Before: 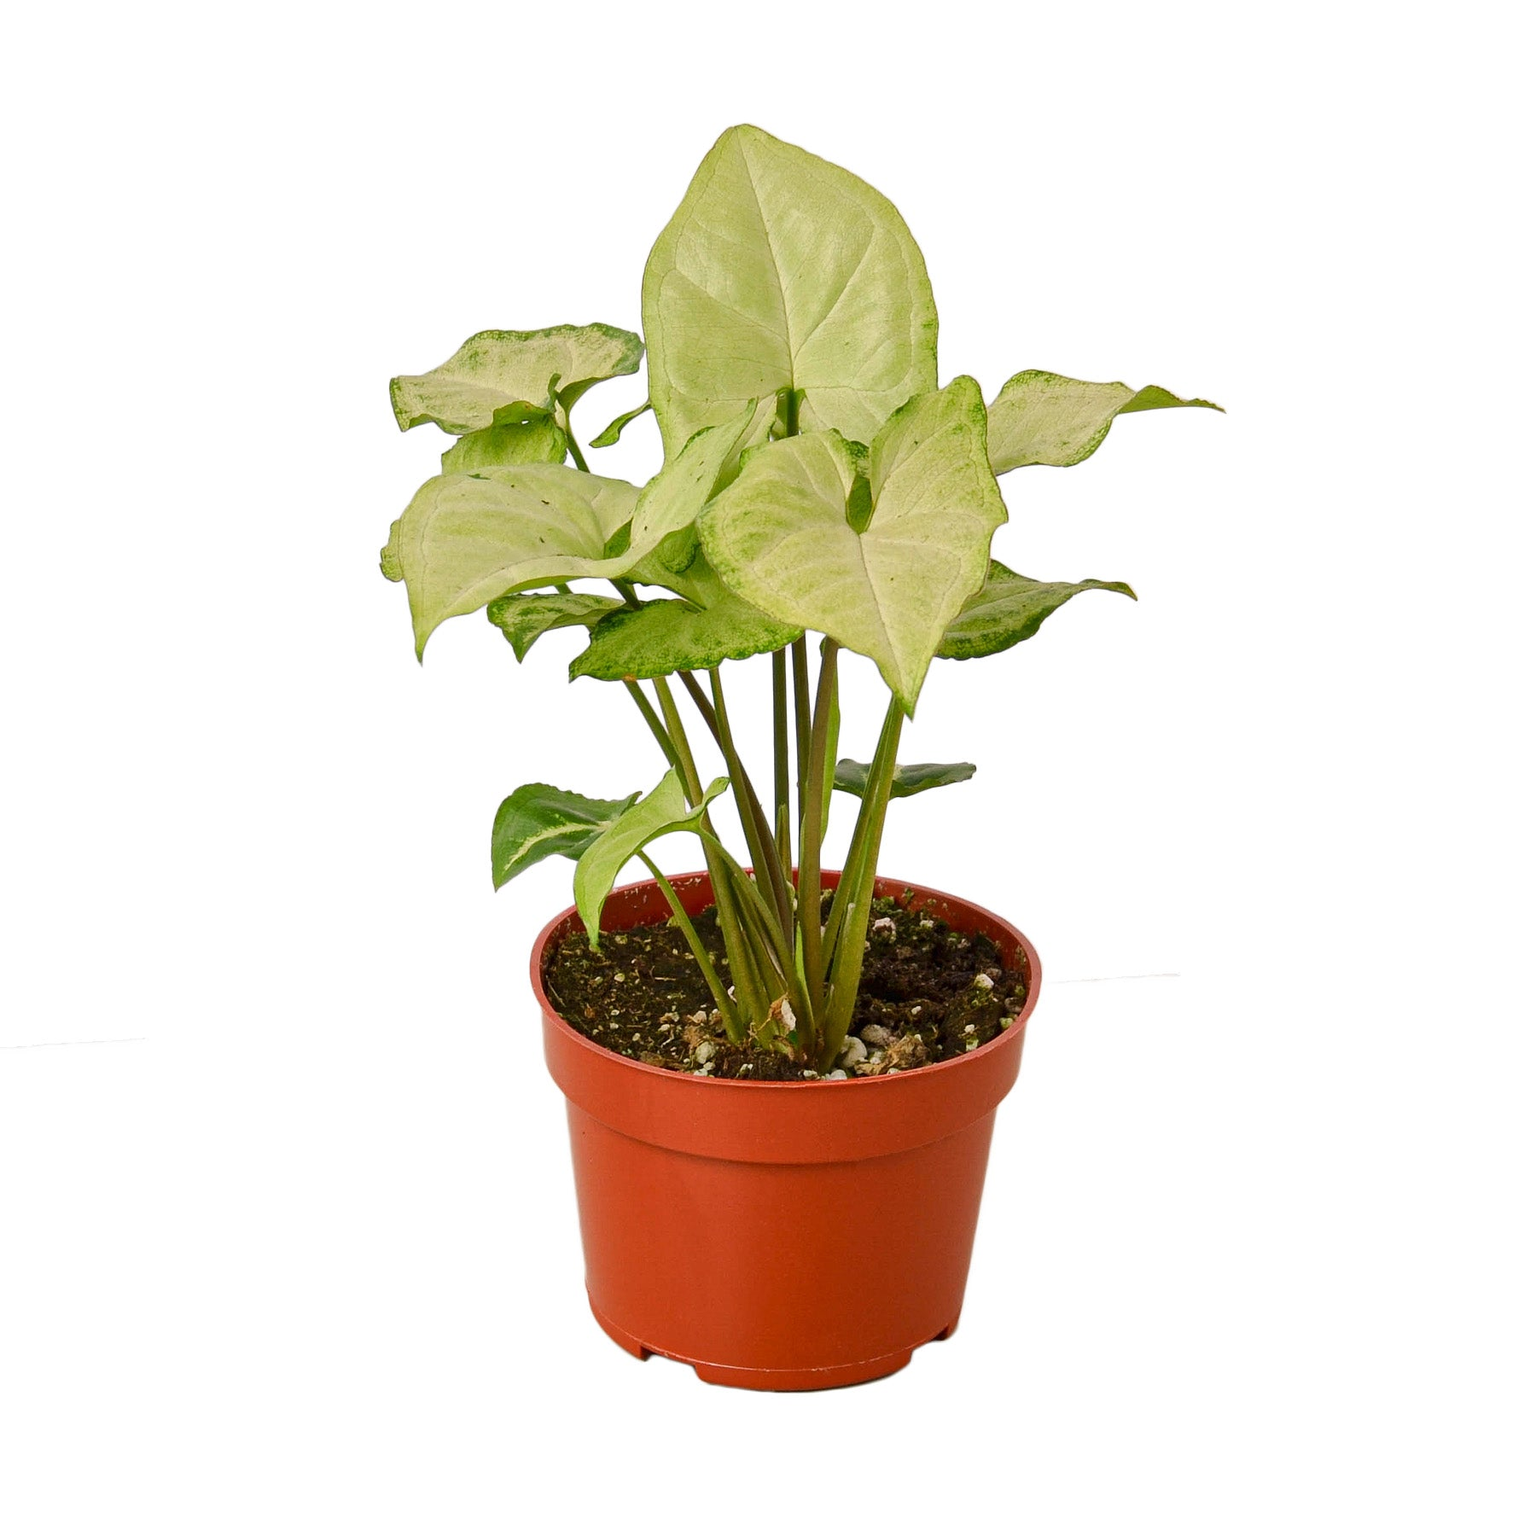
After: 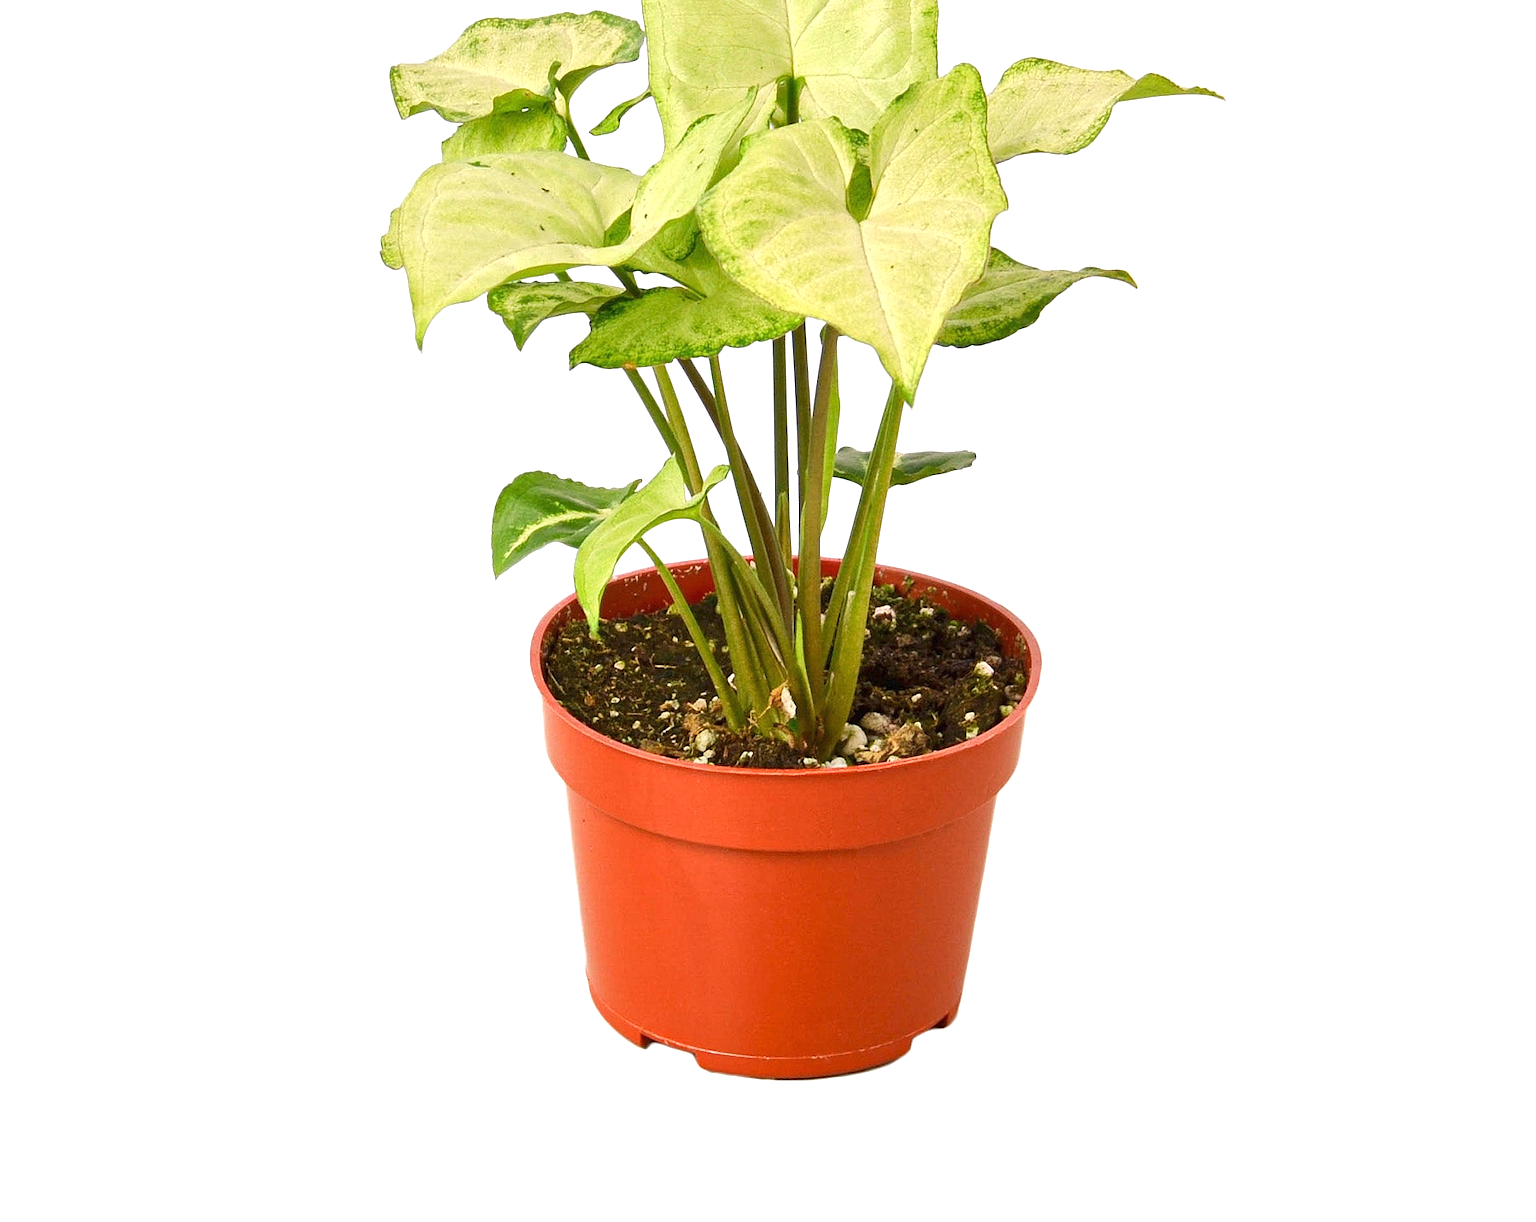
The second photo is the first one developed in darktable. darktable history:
exposure: black level correction 0, exposure 0.698 EV, compensate highlight preservation false
crop and rotate: top 20.344%
